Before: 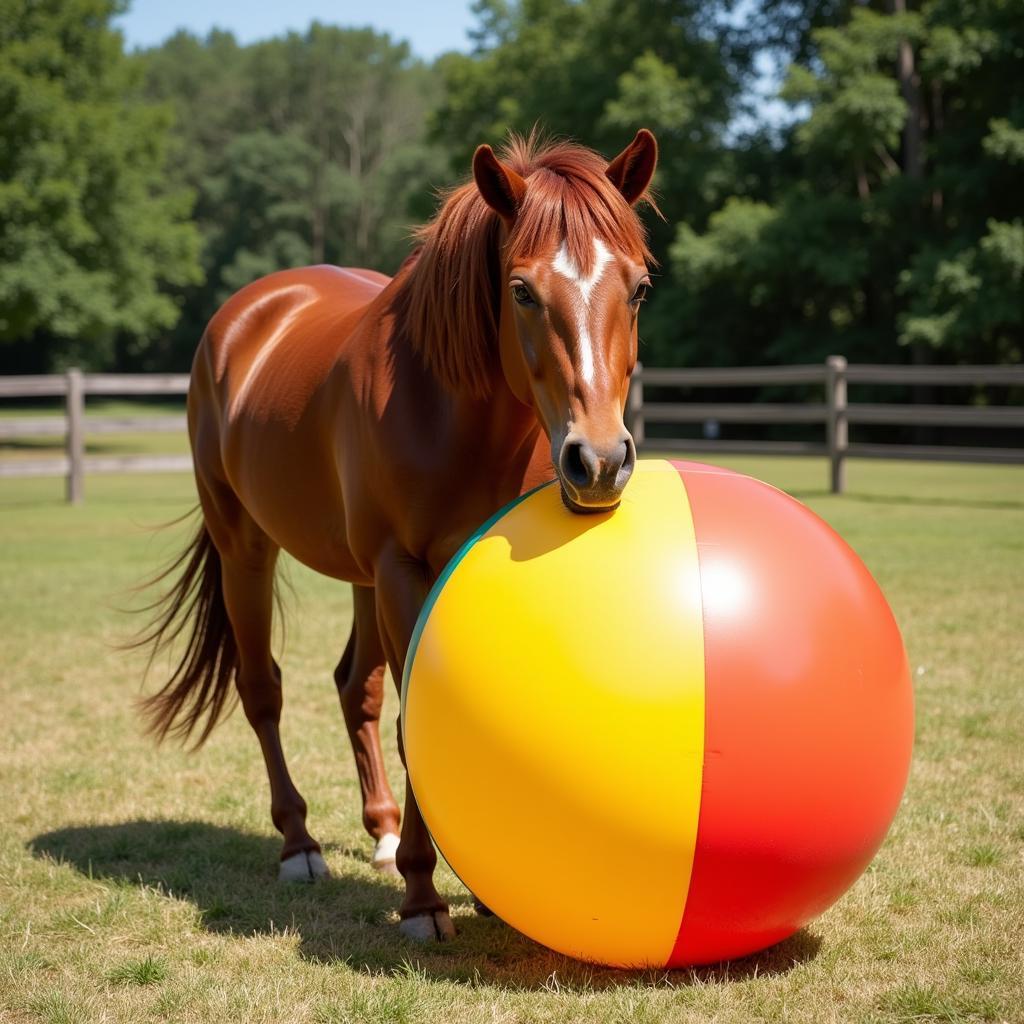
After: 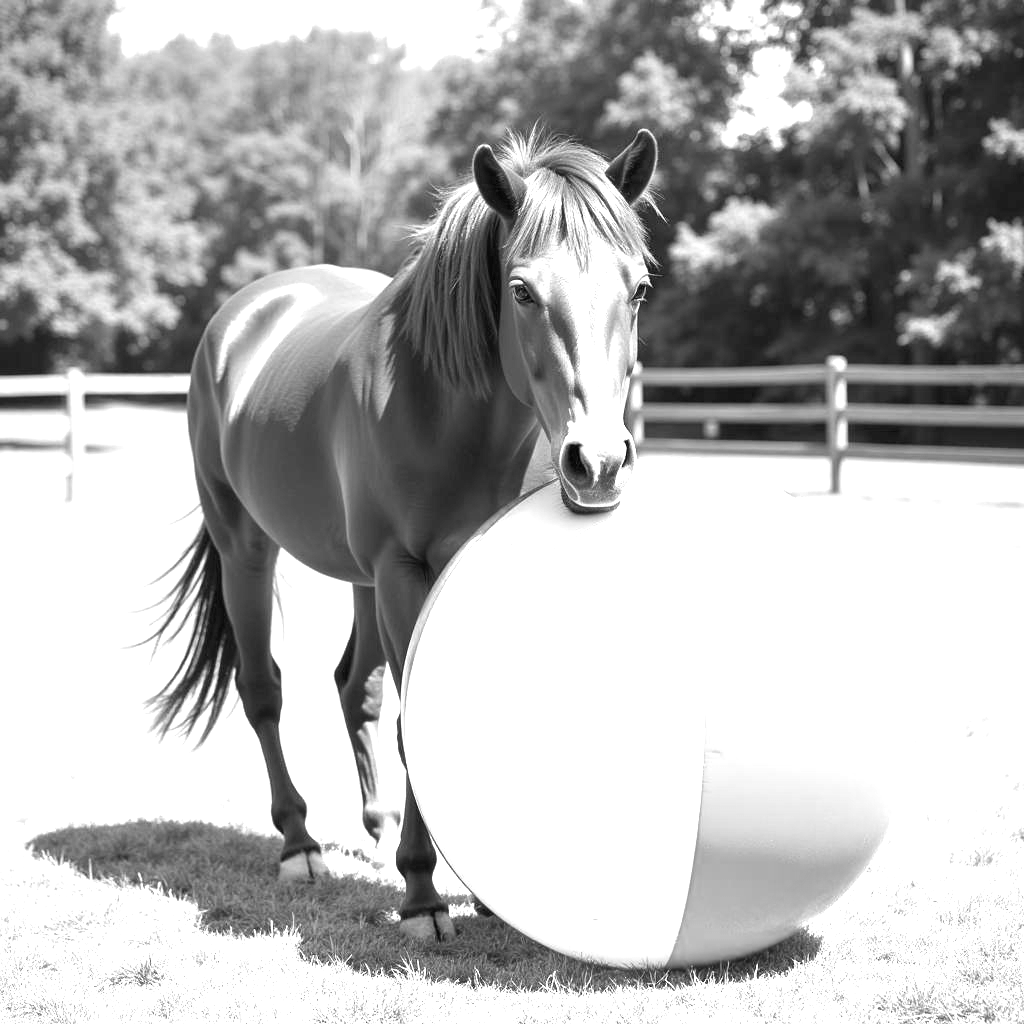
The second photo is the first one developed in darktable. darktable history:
exposure: black level correction 0, exposure 2.299 EV, compensate exposure bias true, compensate highlight preservation false
color calibration: output gray [0.21, 0.42, 0.37, 0], x 0.37, y 0.382, temperature 4301.85 K
